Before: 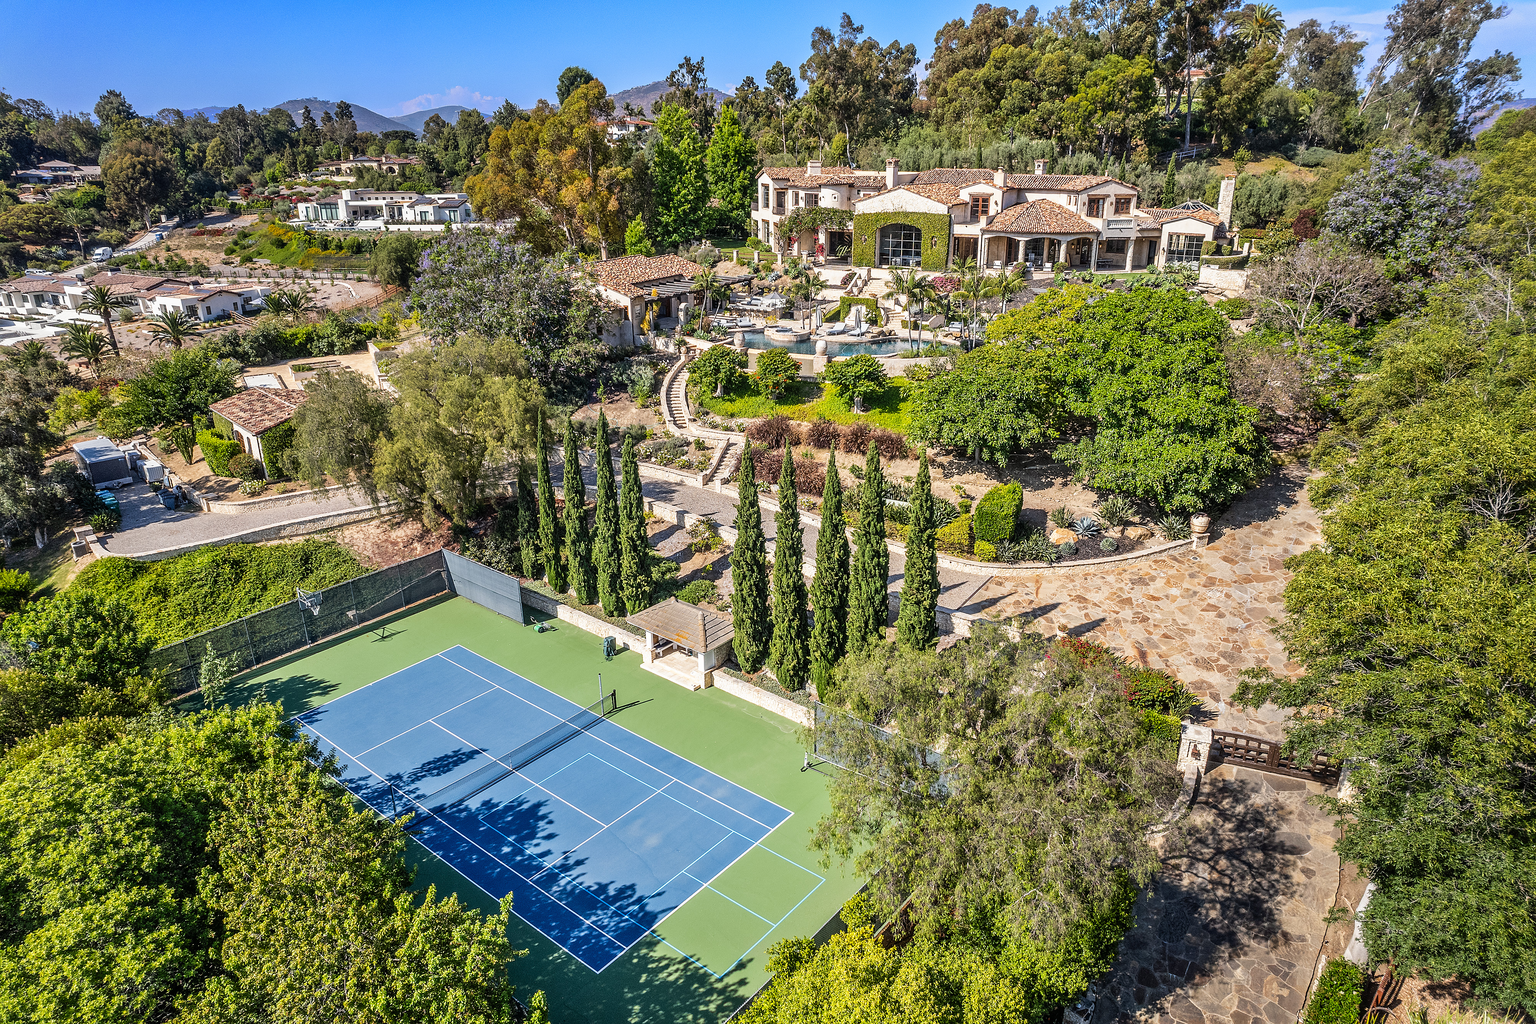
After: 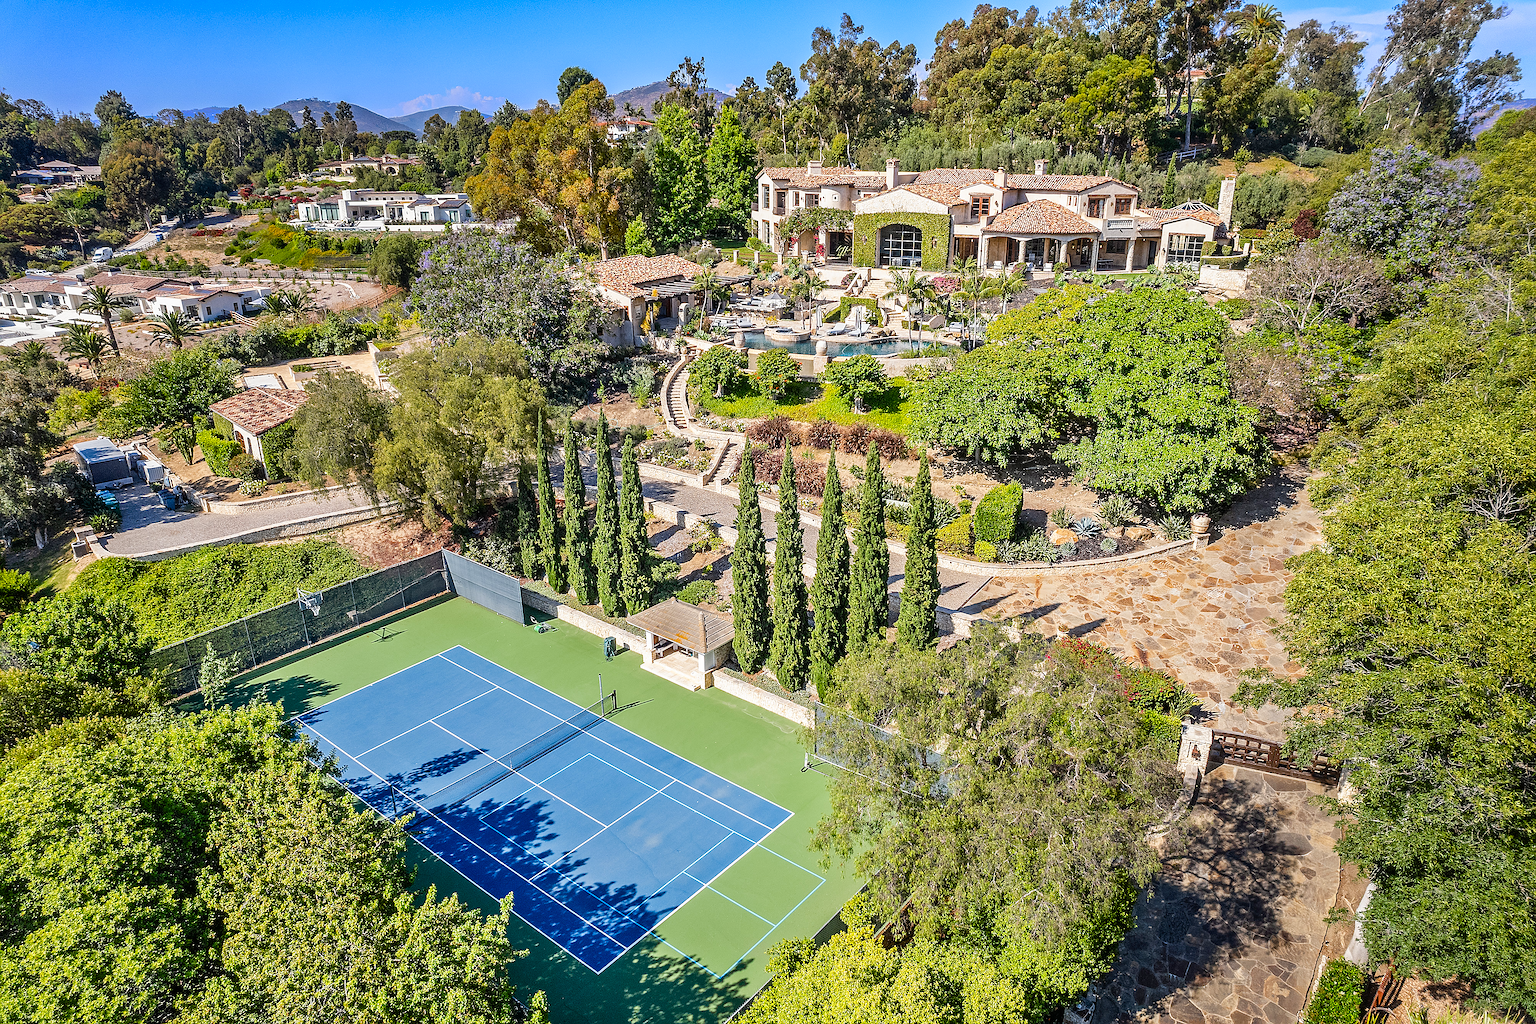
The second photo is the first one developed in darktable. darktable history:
sharpen: radius 1.559, amount 0.373, threshold 1.271
color correction: saturation 1.1
color balance rgb: perceptual saturation grading › global saturation 20%, perceptual saturation grading › highlights -25%, perceptual saturation grading › shadows 25%
